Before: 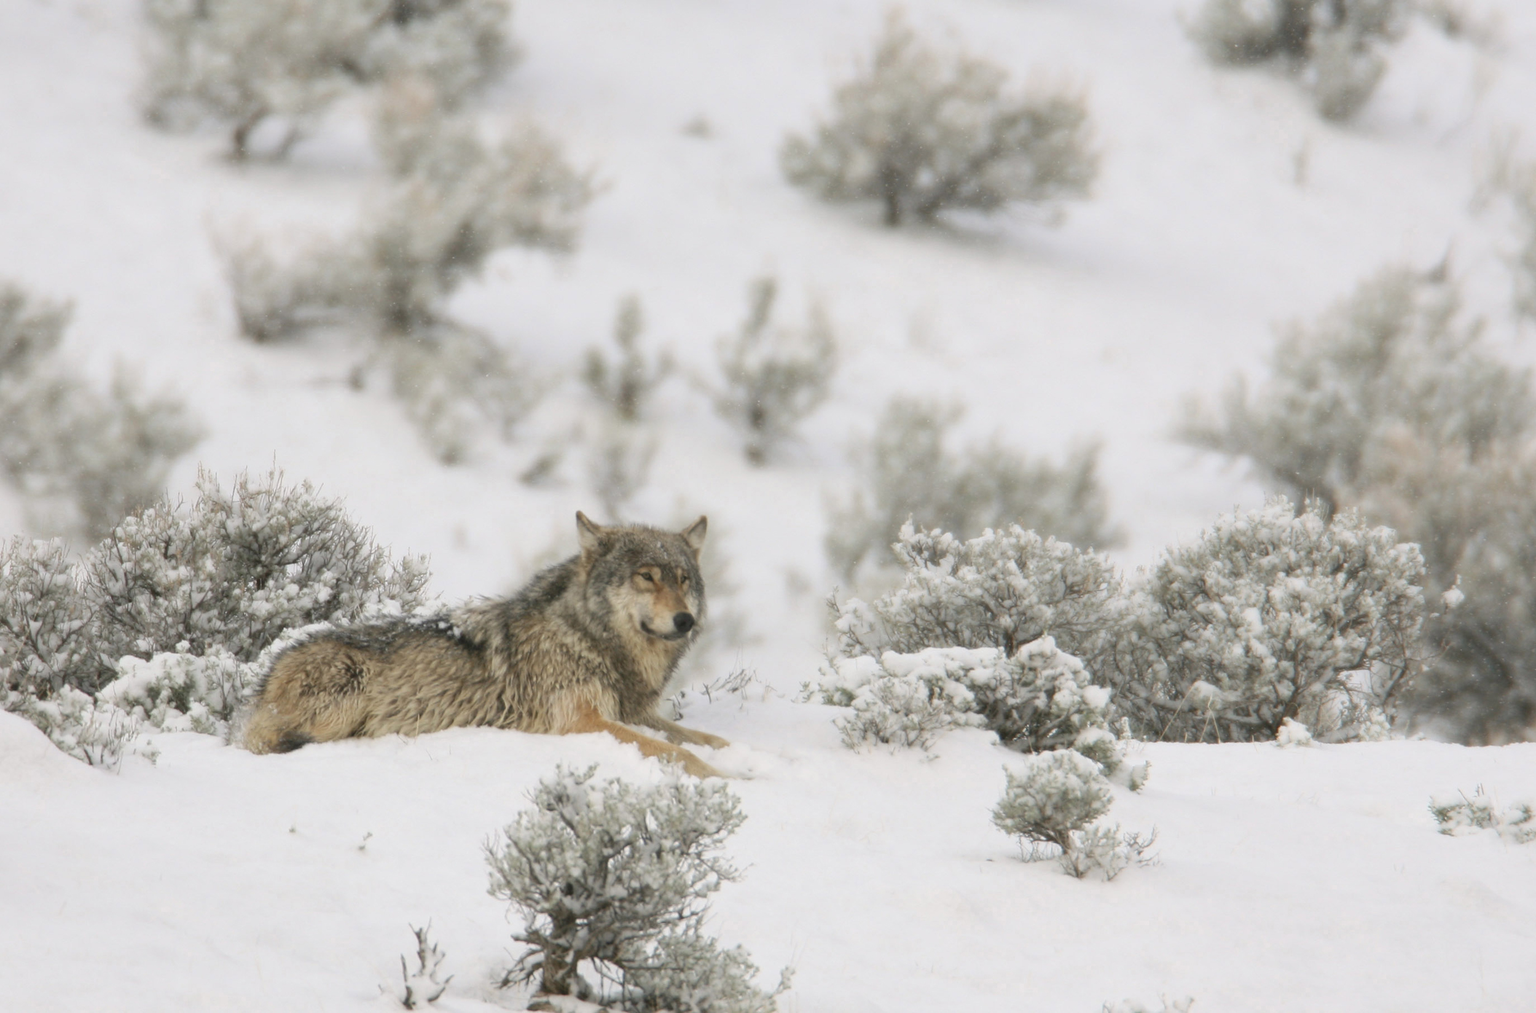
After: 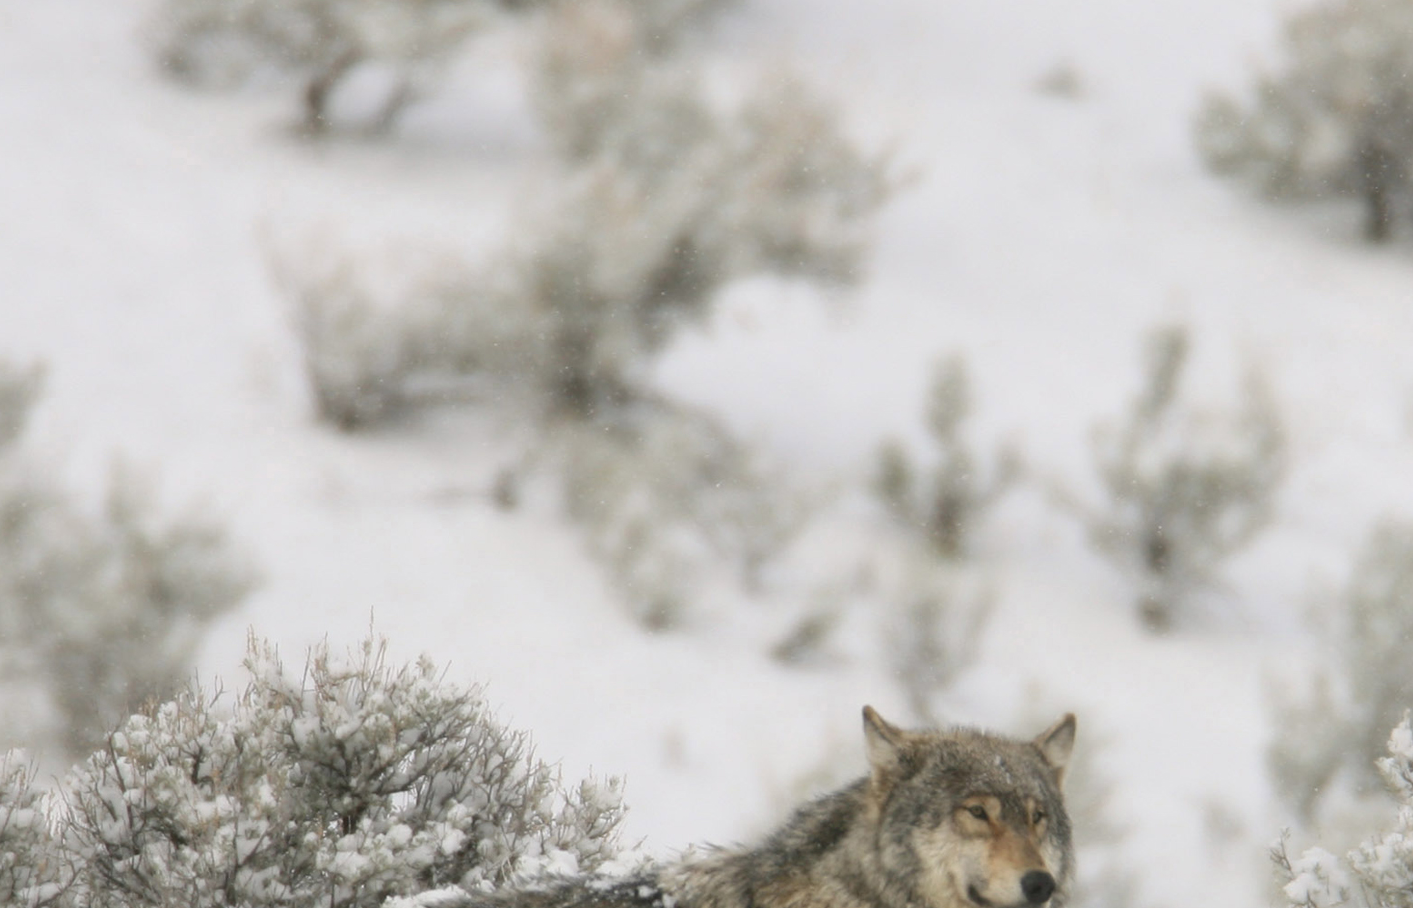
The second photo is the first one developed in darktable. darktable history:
crop and rotate: left 3.027%, top 7.694%, right 40.433%, bottom 37.197%
